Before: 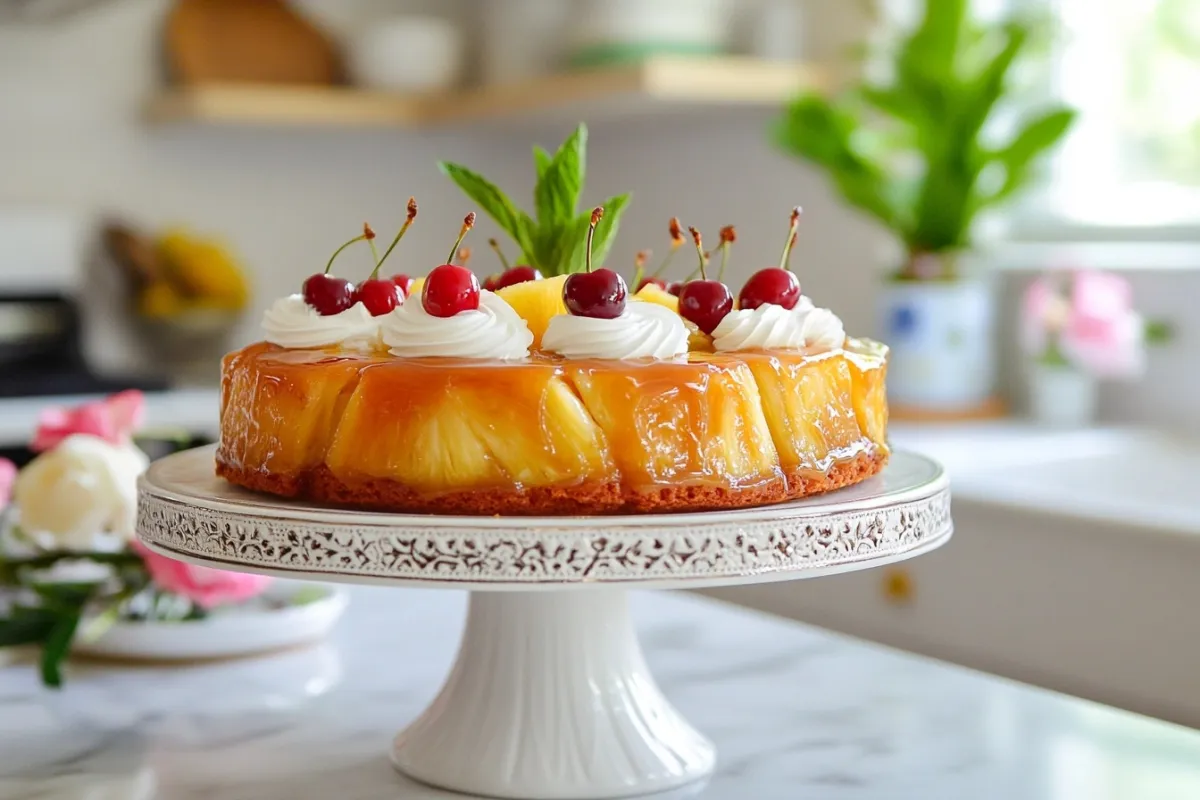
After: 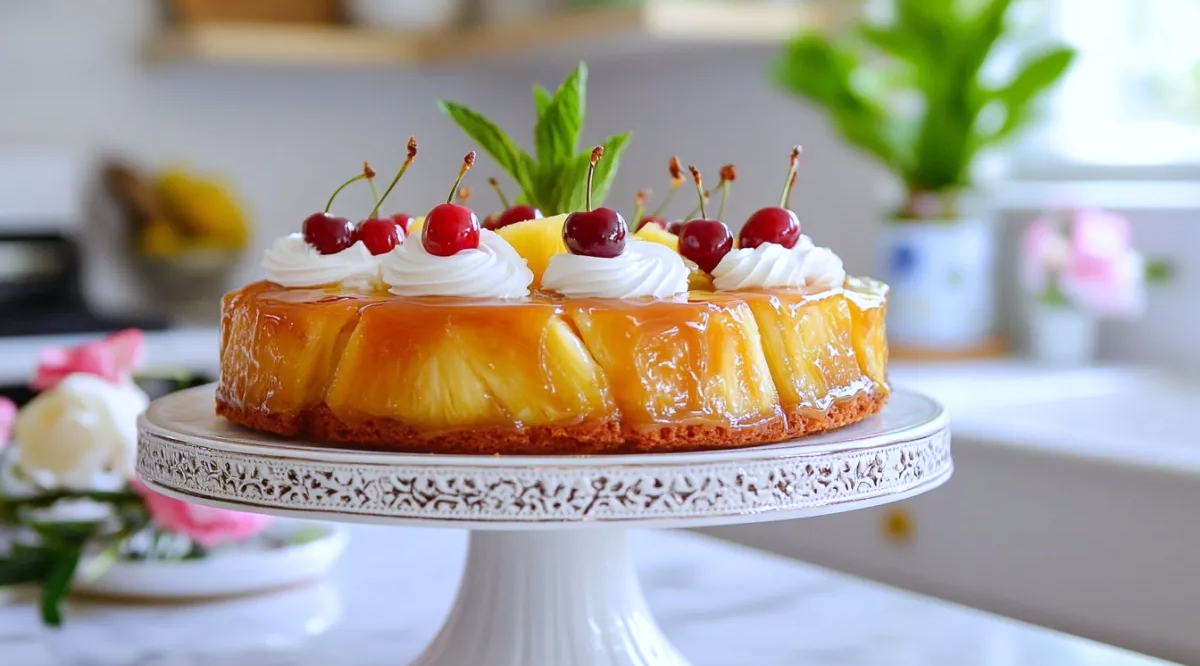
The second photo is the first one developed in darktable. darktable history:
crop: top 7.625%, bottom 8.027%
white balance: red 0.967, blue 1.119, emerald 0.756
